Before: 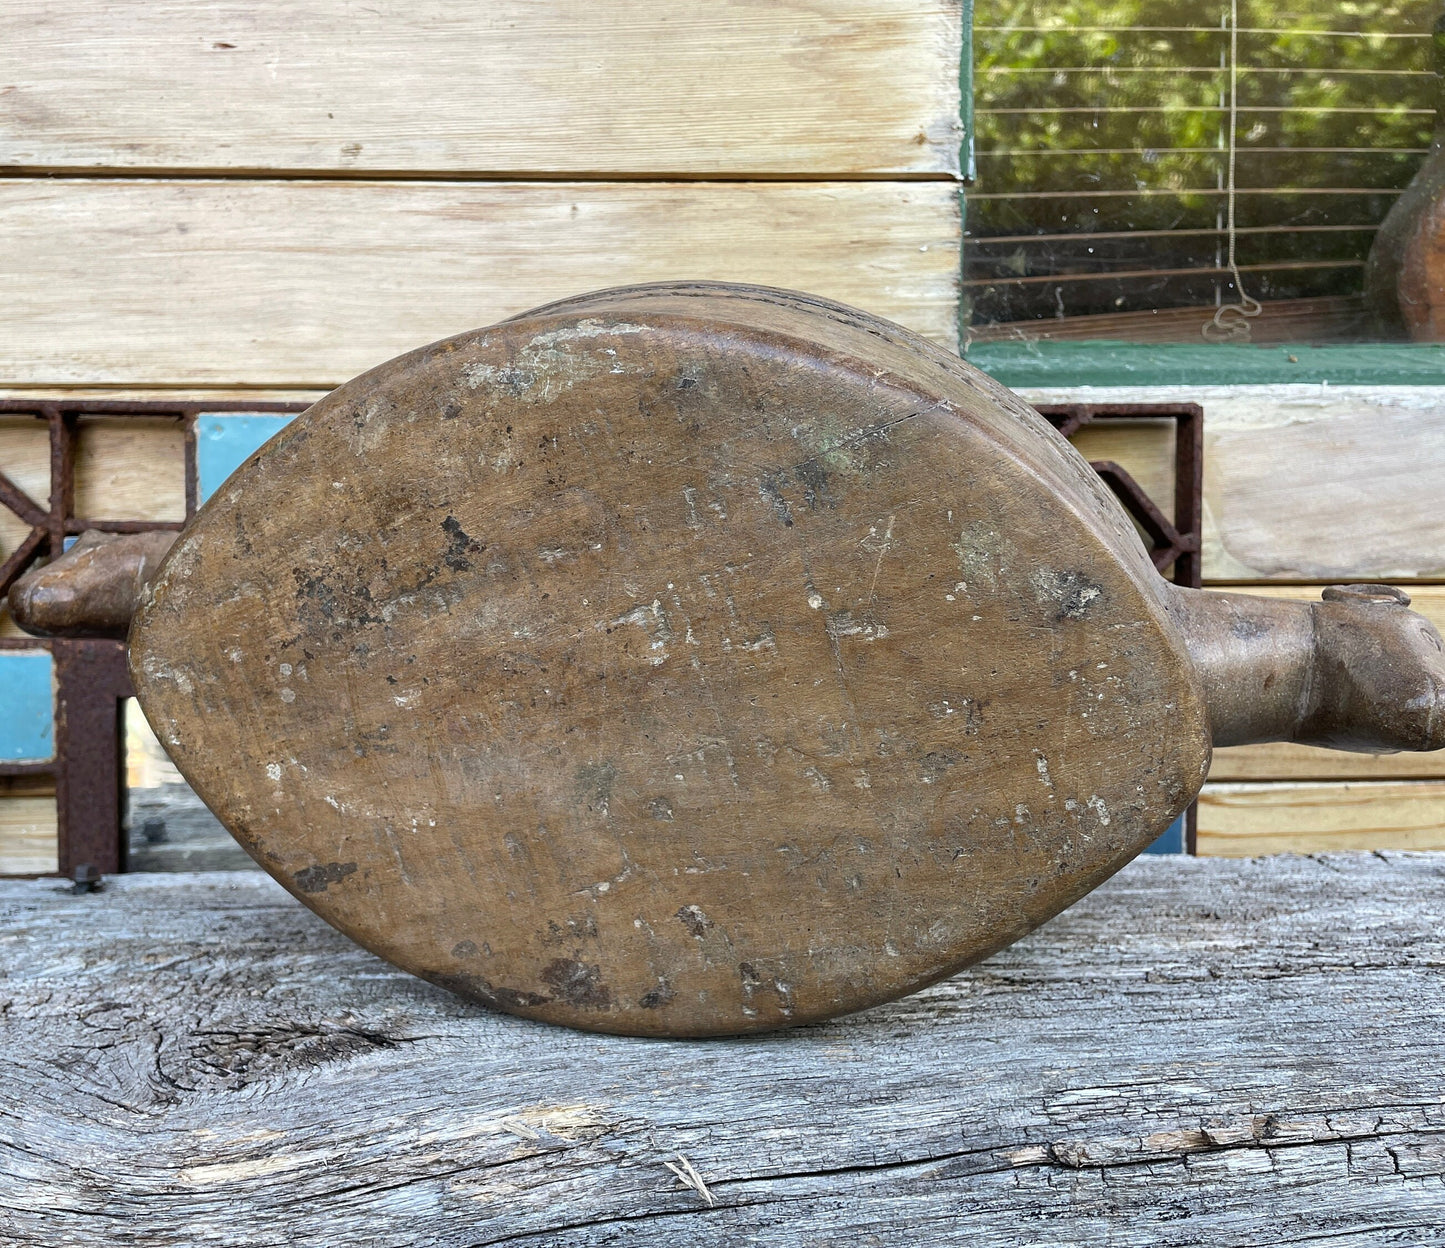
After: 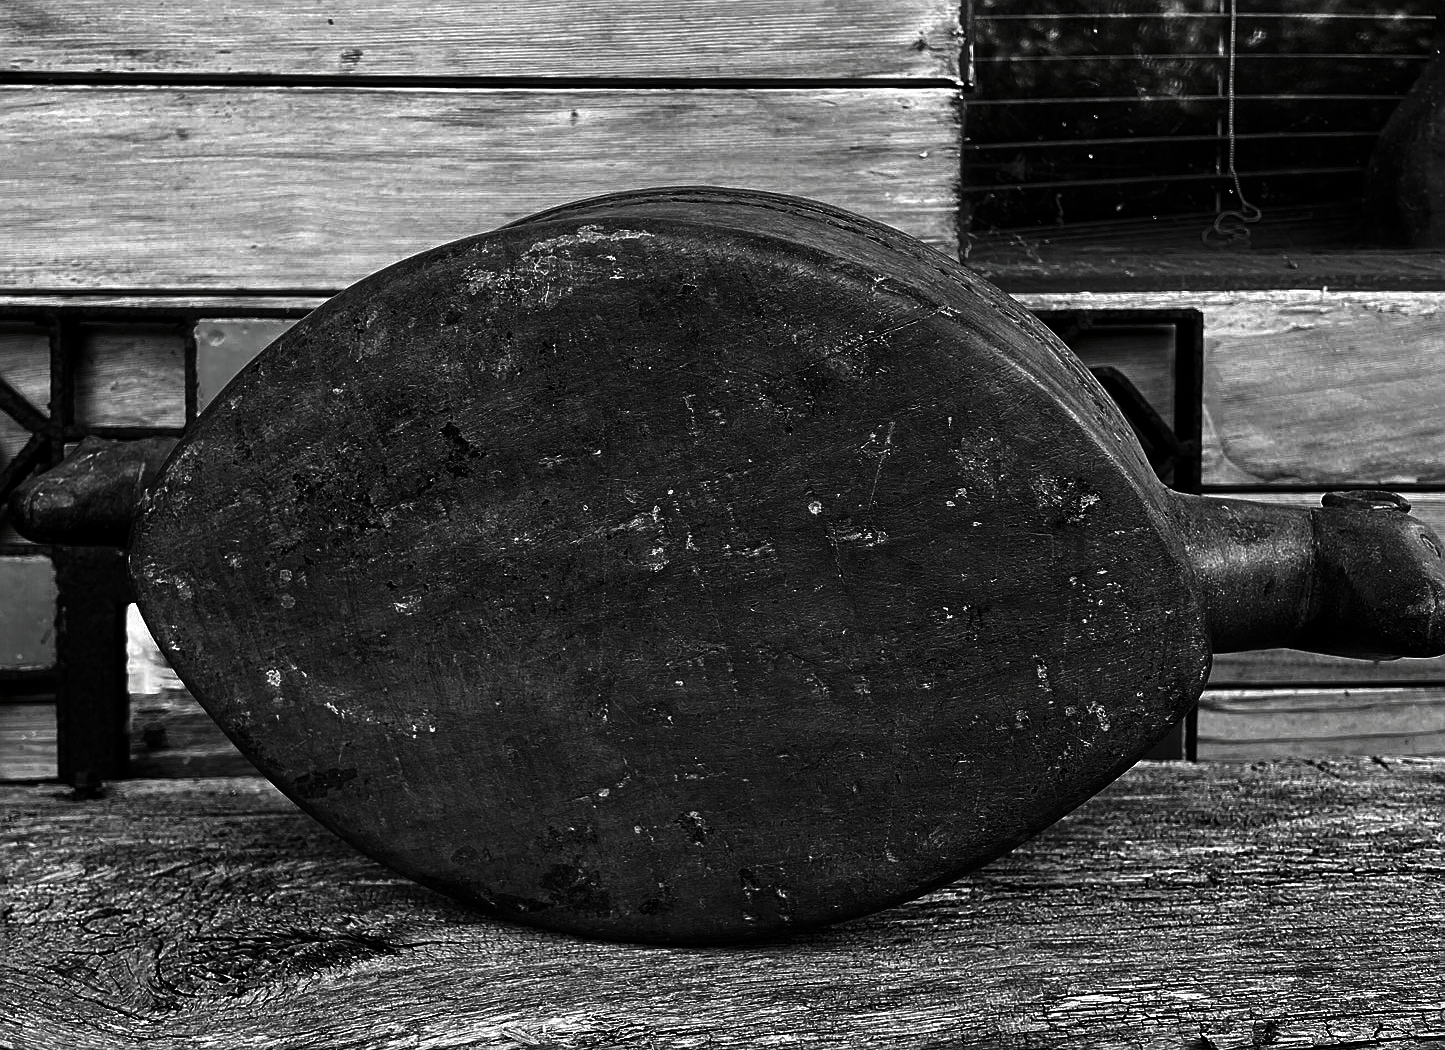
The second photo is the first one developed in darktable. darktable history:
sharpen: on, module defaults
crop: top 7.581%, bottom 8.208%
contrast brightness saturation: contrast 0.021, brightness -0.982, saturation -0.988
